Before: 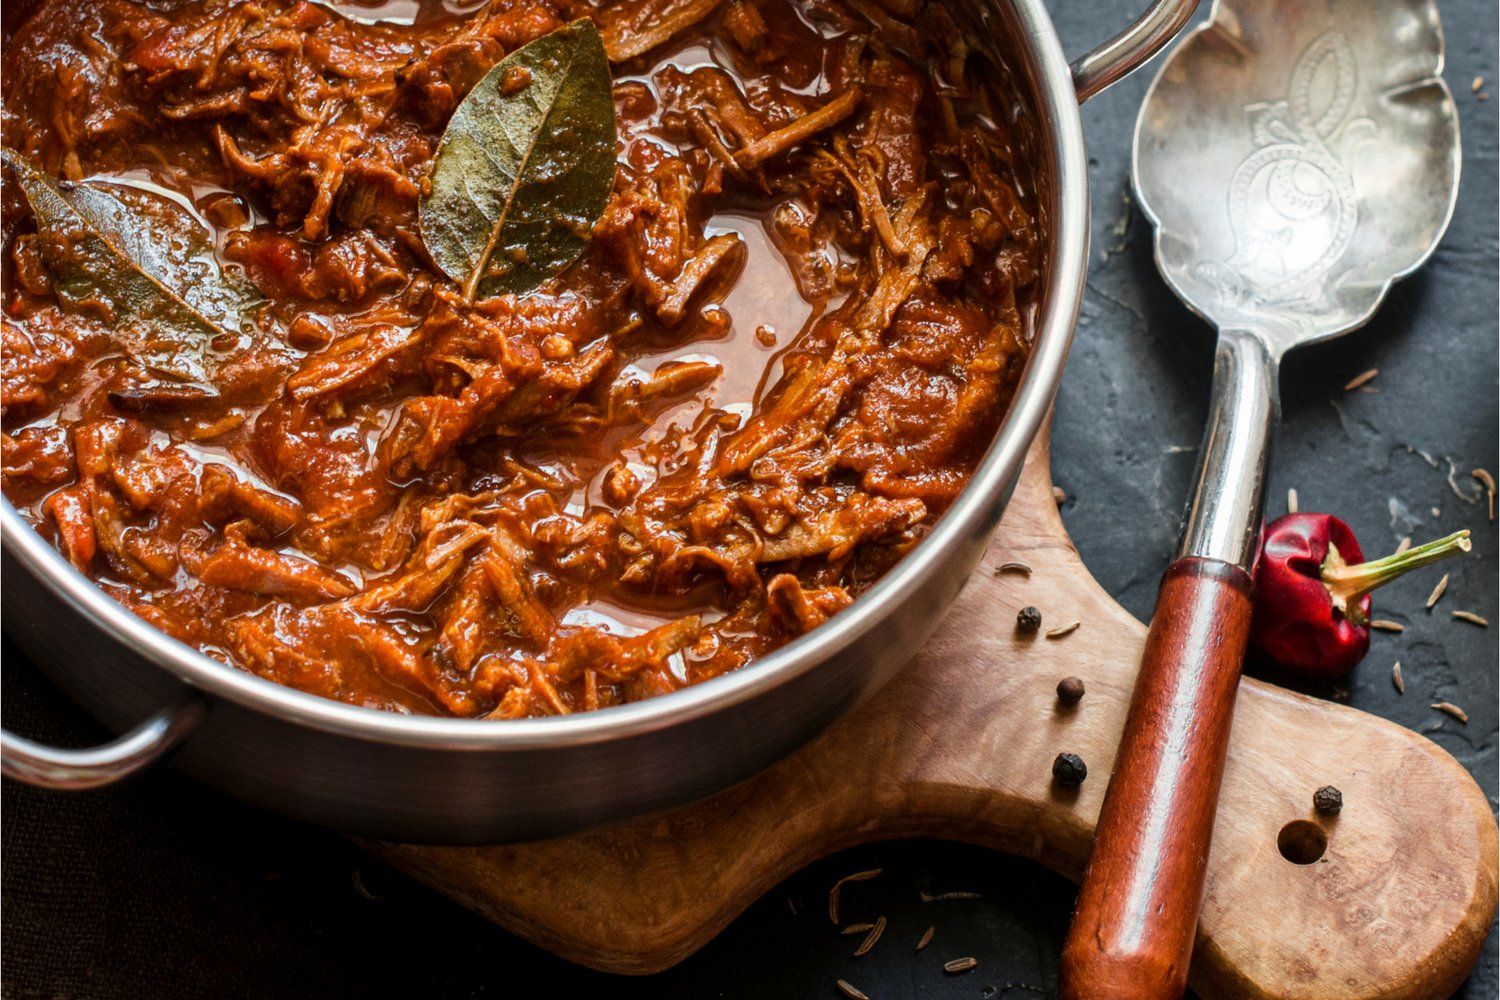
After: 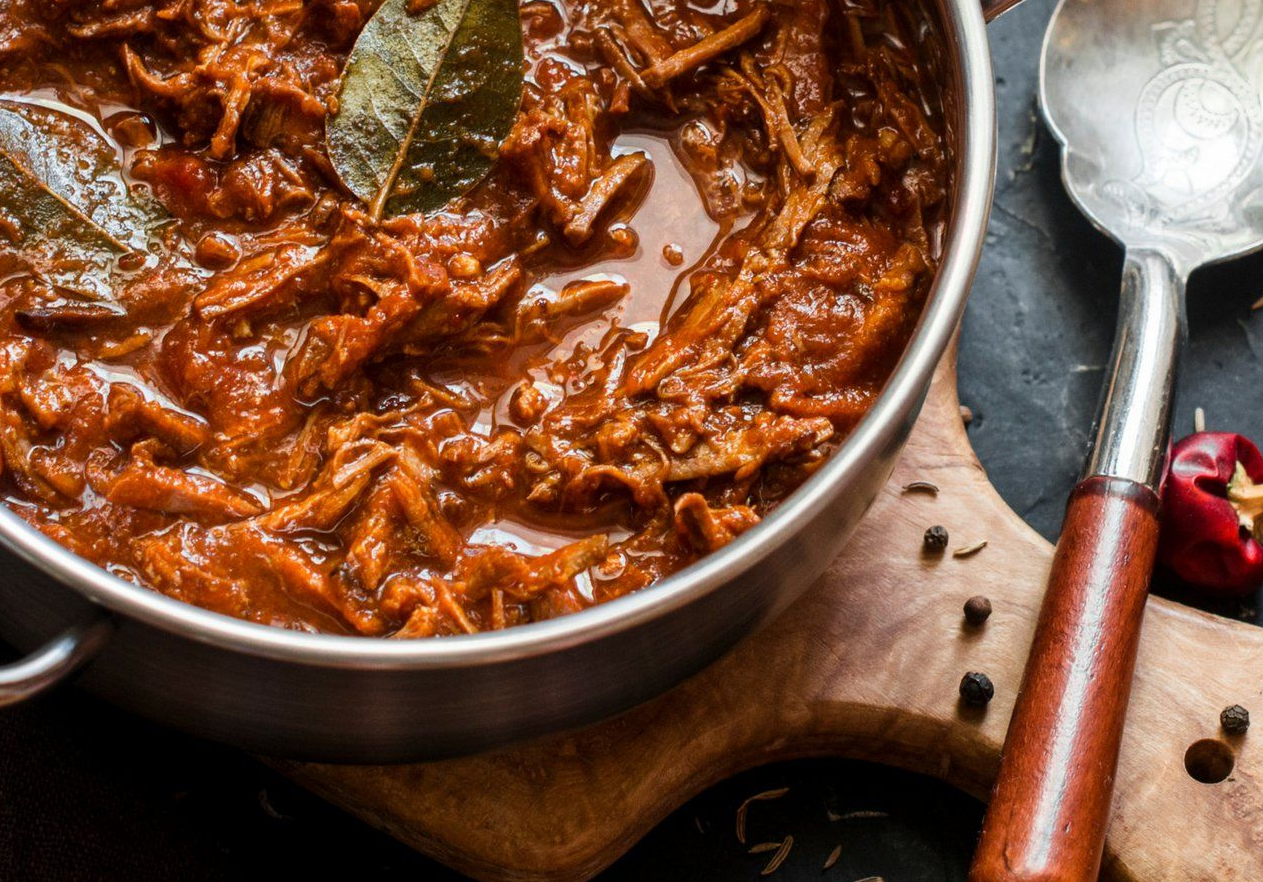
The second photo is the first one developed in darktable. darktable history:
crop: left 6.249%, top 8.194%, right 9.544%, bottom 3.554%
